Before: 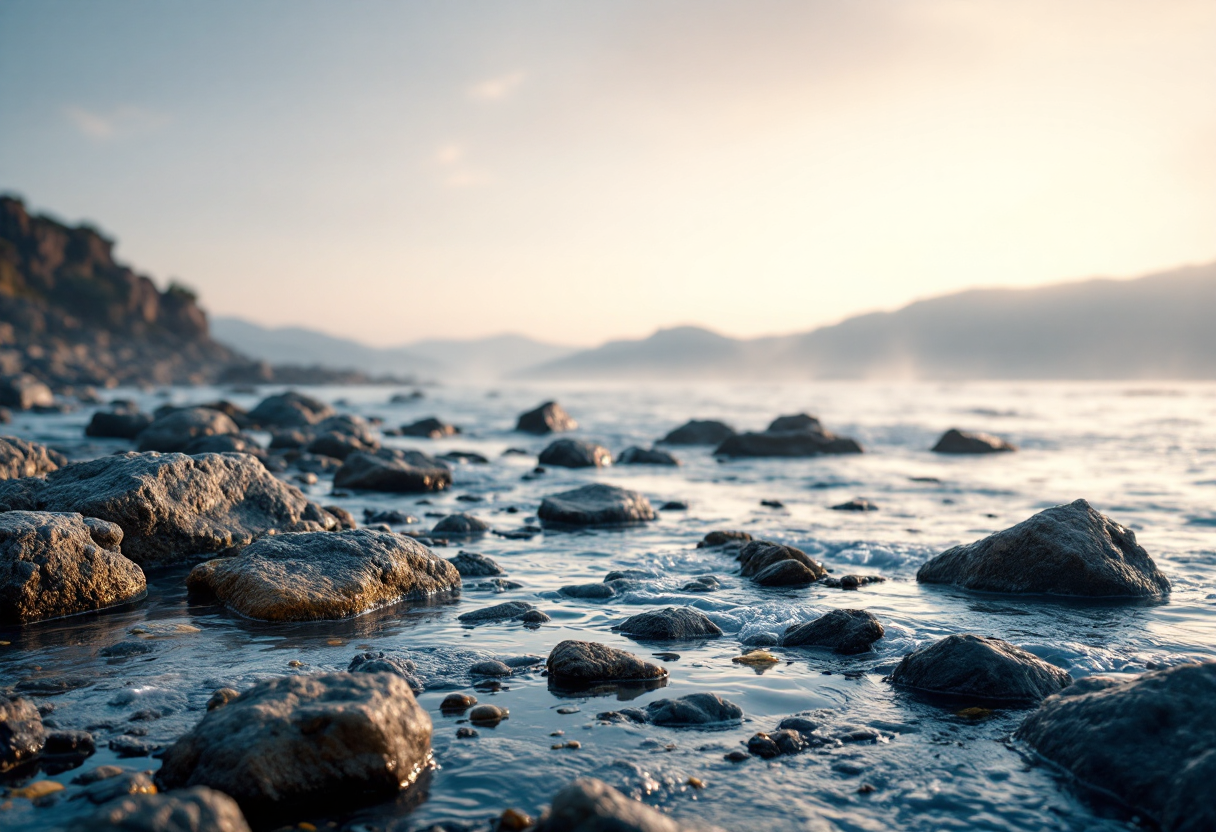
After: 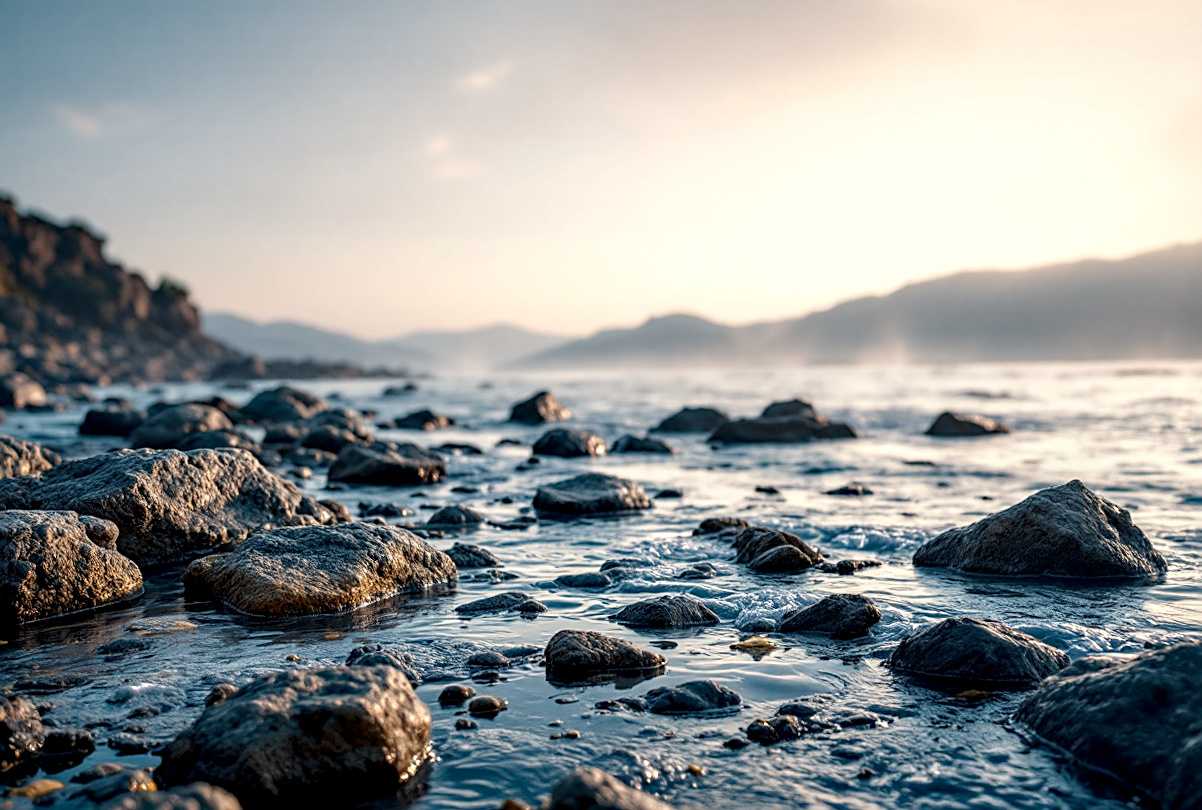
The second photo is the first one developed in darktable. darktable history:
tone equalizer: on, module defaults
haze removal: compatibility mode true, adaptive false
rotate and perspective: rotation -1°, crop left 0.011, crop right 0.989, crop top 0.025, crop bottom 0.975
local contrast: highlights 40%, shadows 60%, detail 136%, midtone range 0.514
sharpen: on, module defaults
